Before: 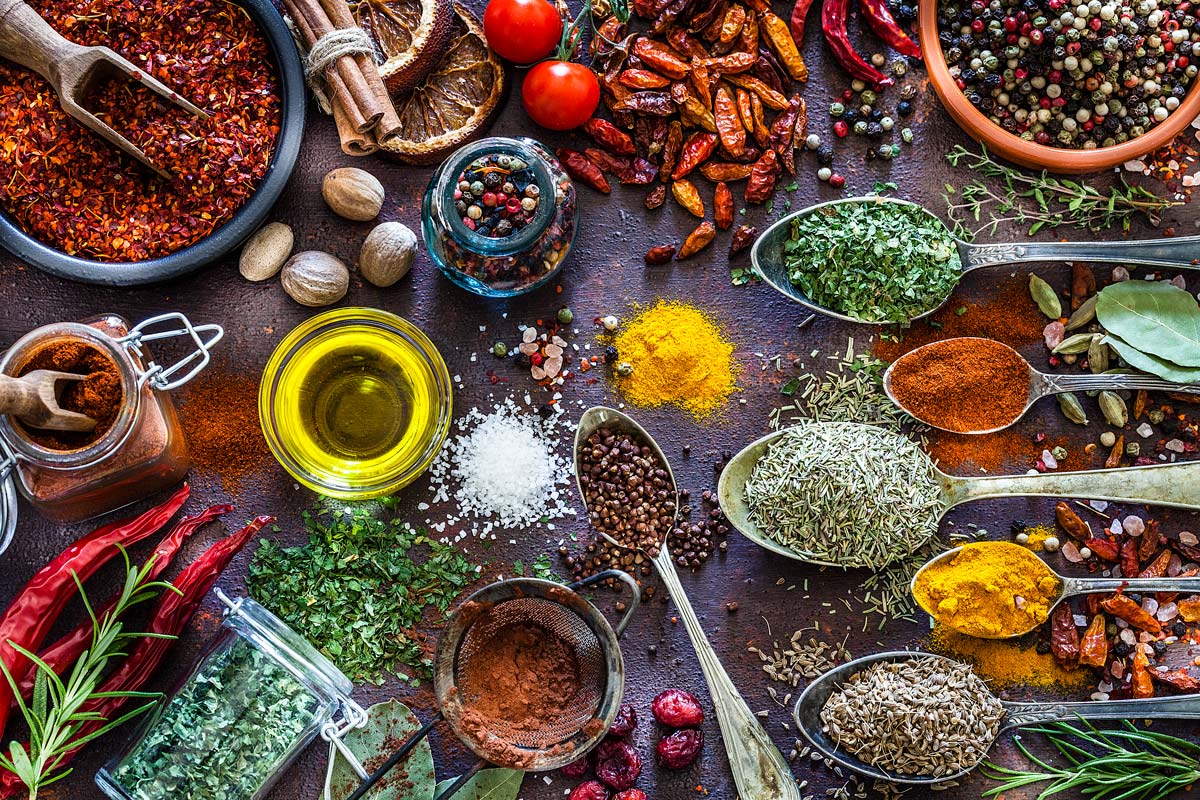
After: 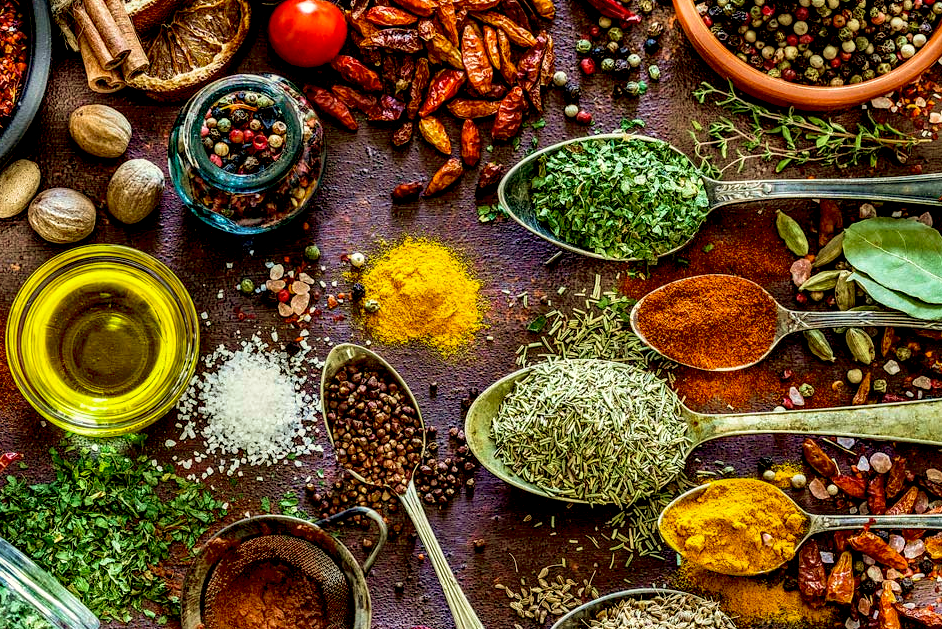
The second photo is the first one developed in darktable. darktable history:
color correction: highlights a* -1.74, highlights b* 10.38, shadows a* 0.498, shadows b* 18.63
exposure: black level correction 0.016, exposure -0.009 EV, compensate highlight preservation false
shadows and highlights: shadows 20.95, highlights -82.44, soften with gaussian
haze removal: compatibility mode true, adaptive false
velvia: strength 44.46%
local contrast: detail 130%
crop and rotate: left 21.09%, top 7.953%, right 0.363%, bottom 13.307%
